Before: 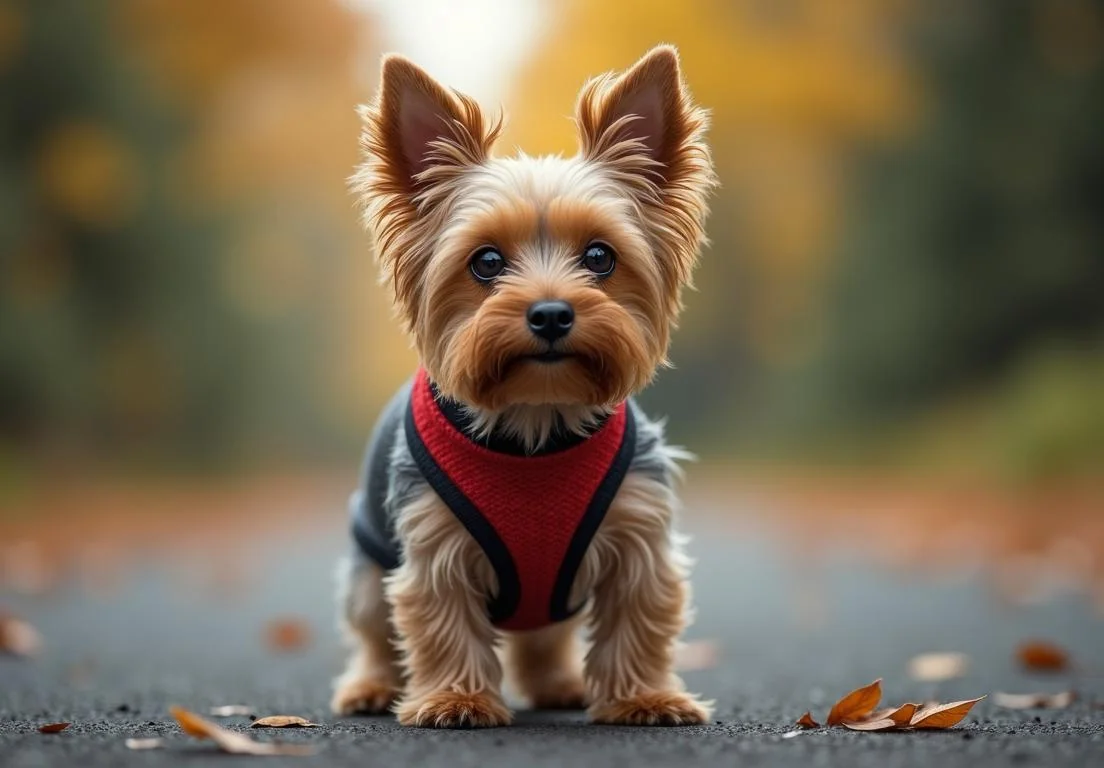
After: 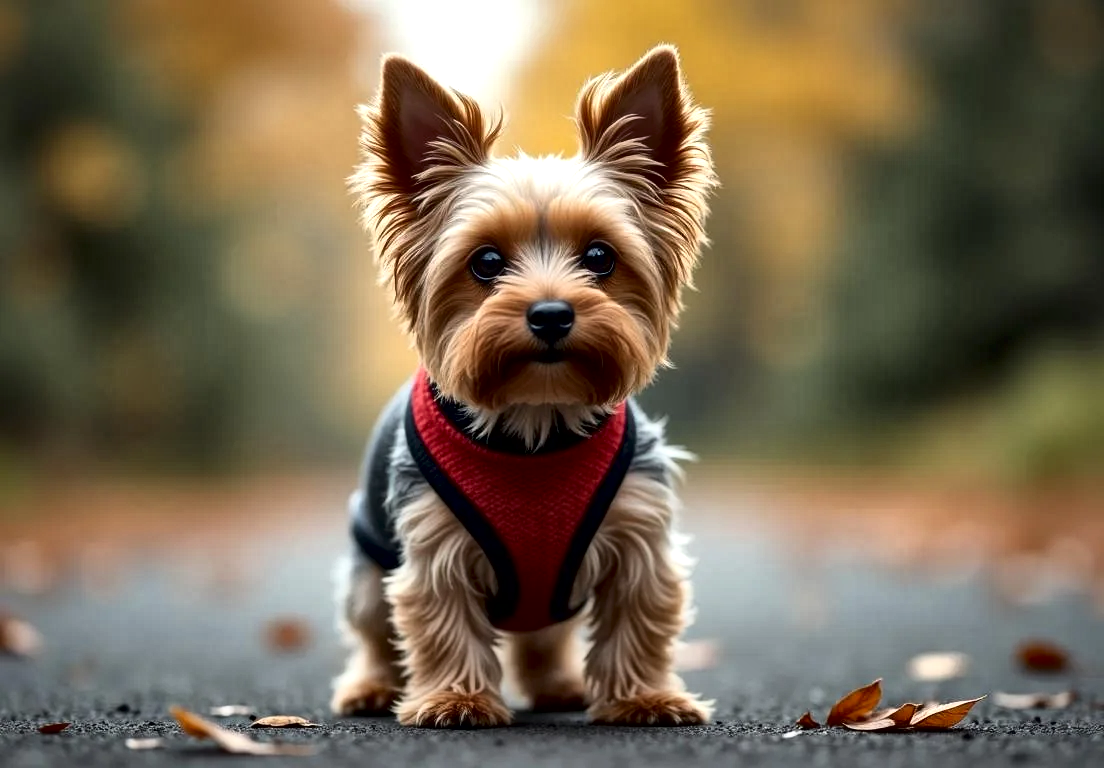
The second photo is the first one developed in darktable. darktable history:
local contrast: mode bilateral grid, contrast 44, coarseness 70, detail 215%, midtone range 0.2
